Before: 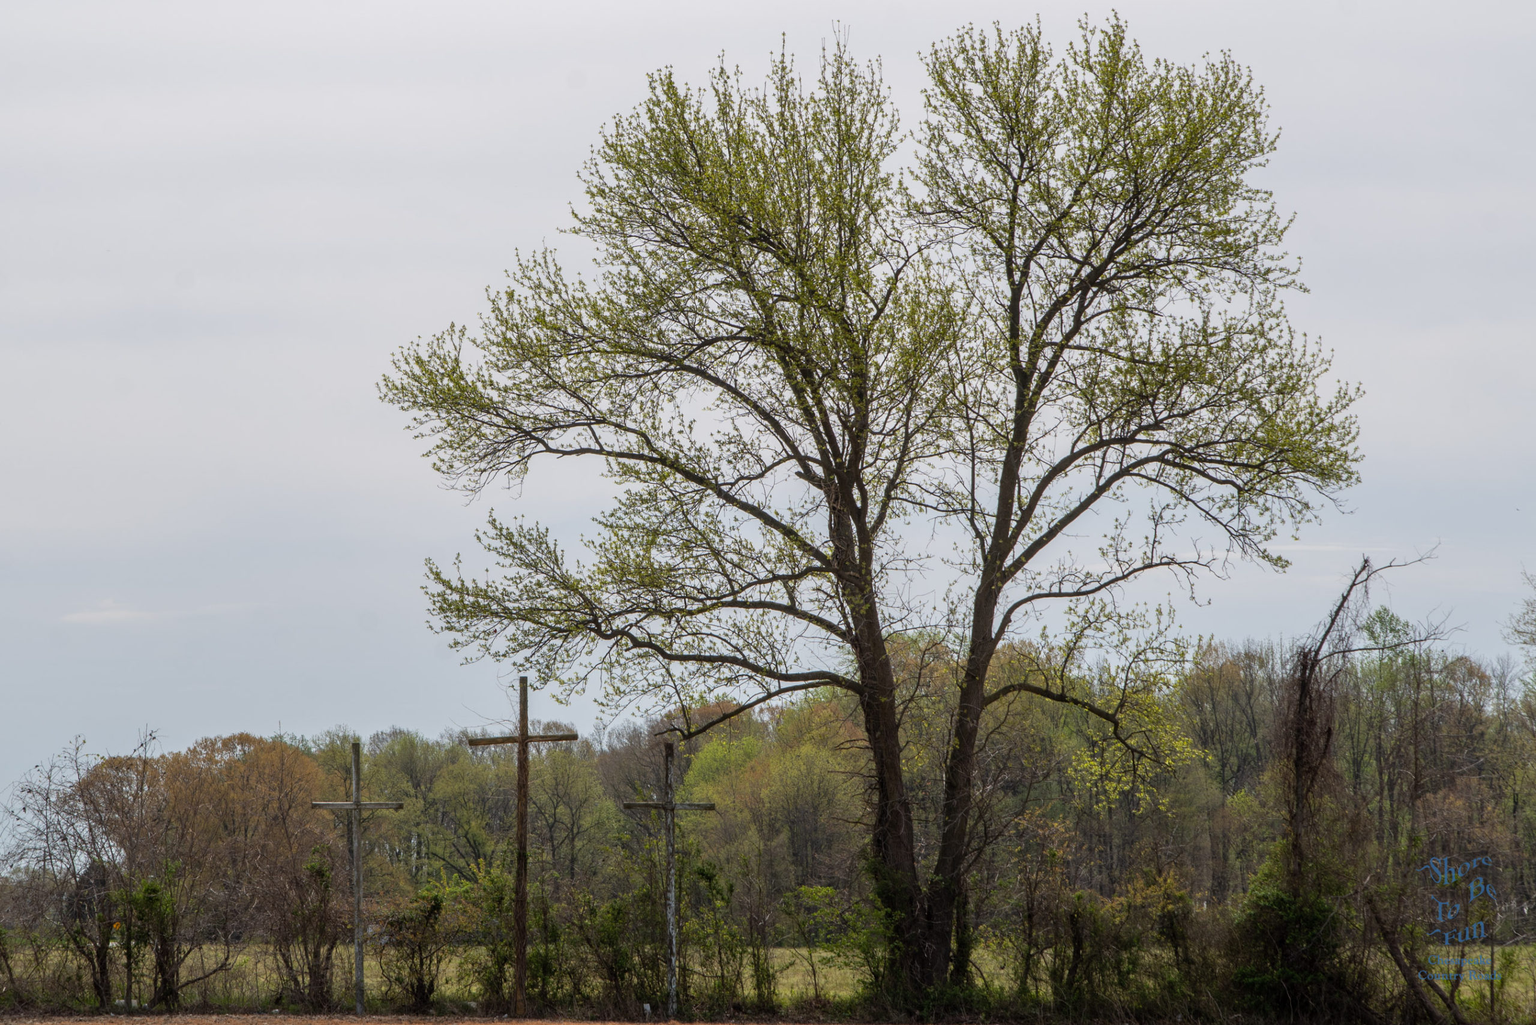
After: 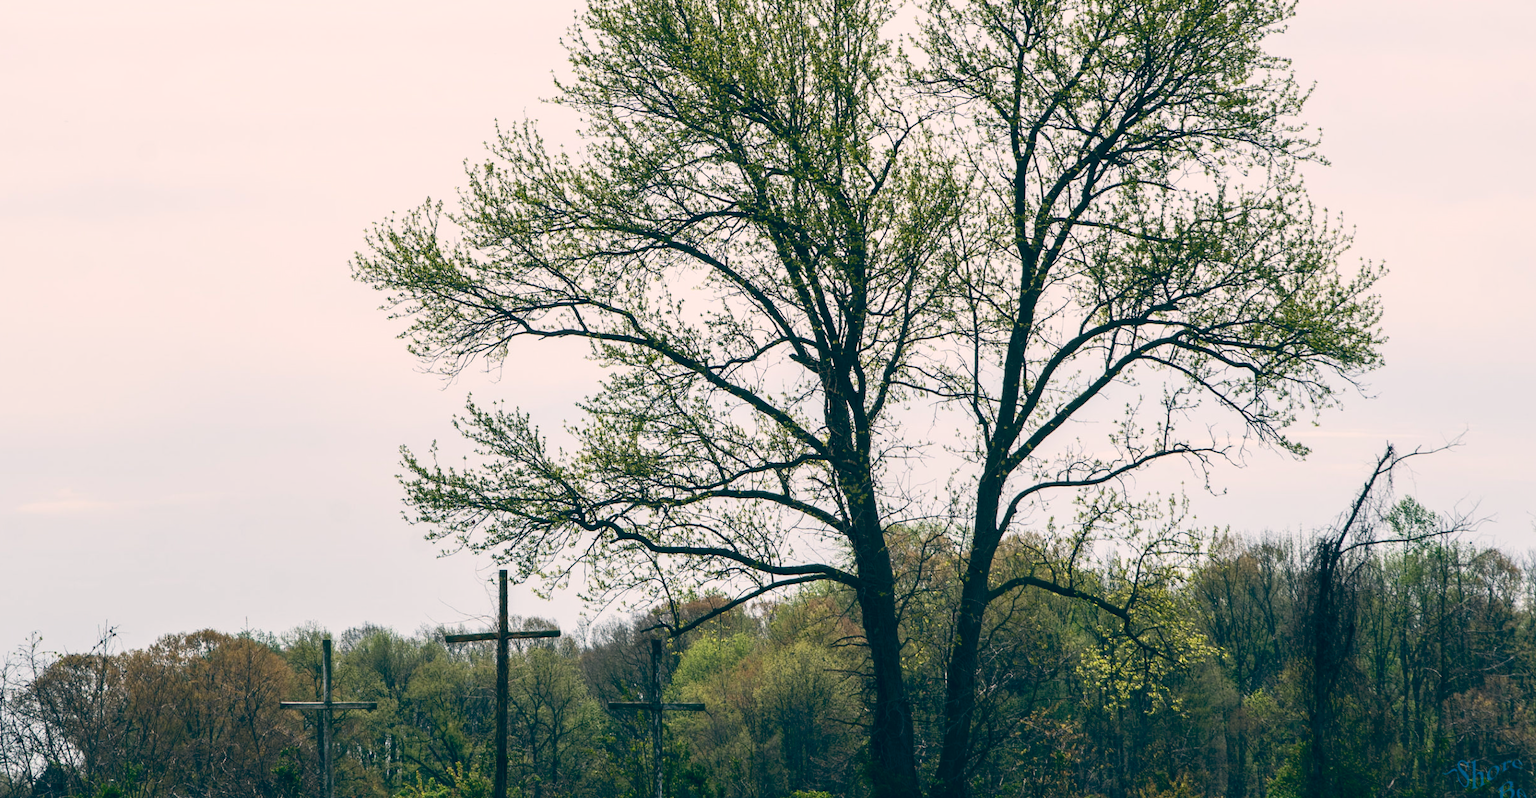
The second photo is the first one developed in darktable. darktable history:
color balance rgb: perceptual saturation grading › global saturation 20%, perceptual saturation grading › highlights -25%, perceptual saturation grading › shadows 25%
crop and rotate: left 2.991%, top 13.302%, right 1.981%, bottom 12.636%
color balance: lift [1.006, 0.985, 1.002, 1.015], gamma [1, 0.953, 1.008, 1.047], gain [1.076, 1.13, 1.004, 0.87]
exposure: compensate highlight preservation false
contrast brightness saturation: contrast 0.28
